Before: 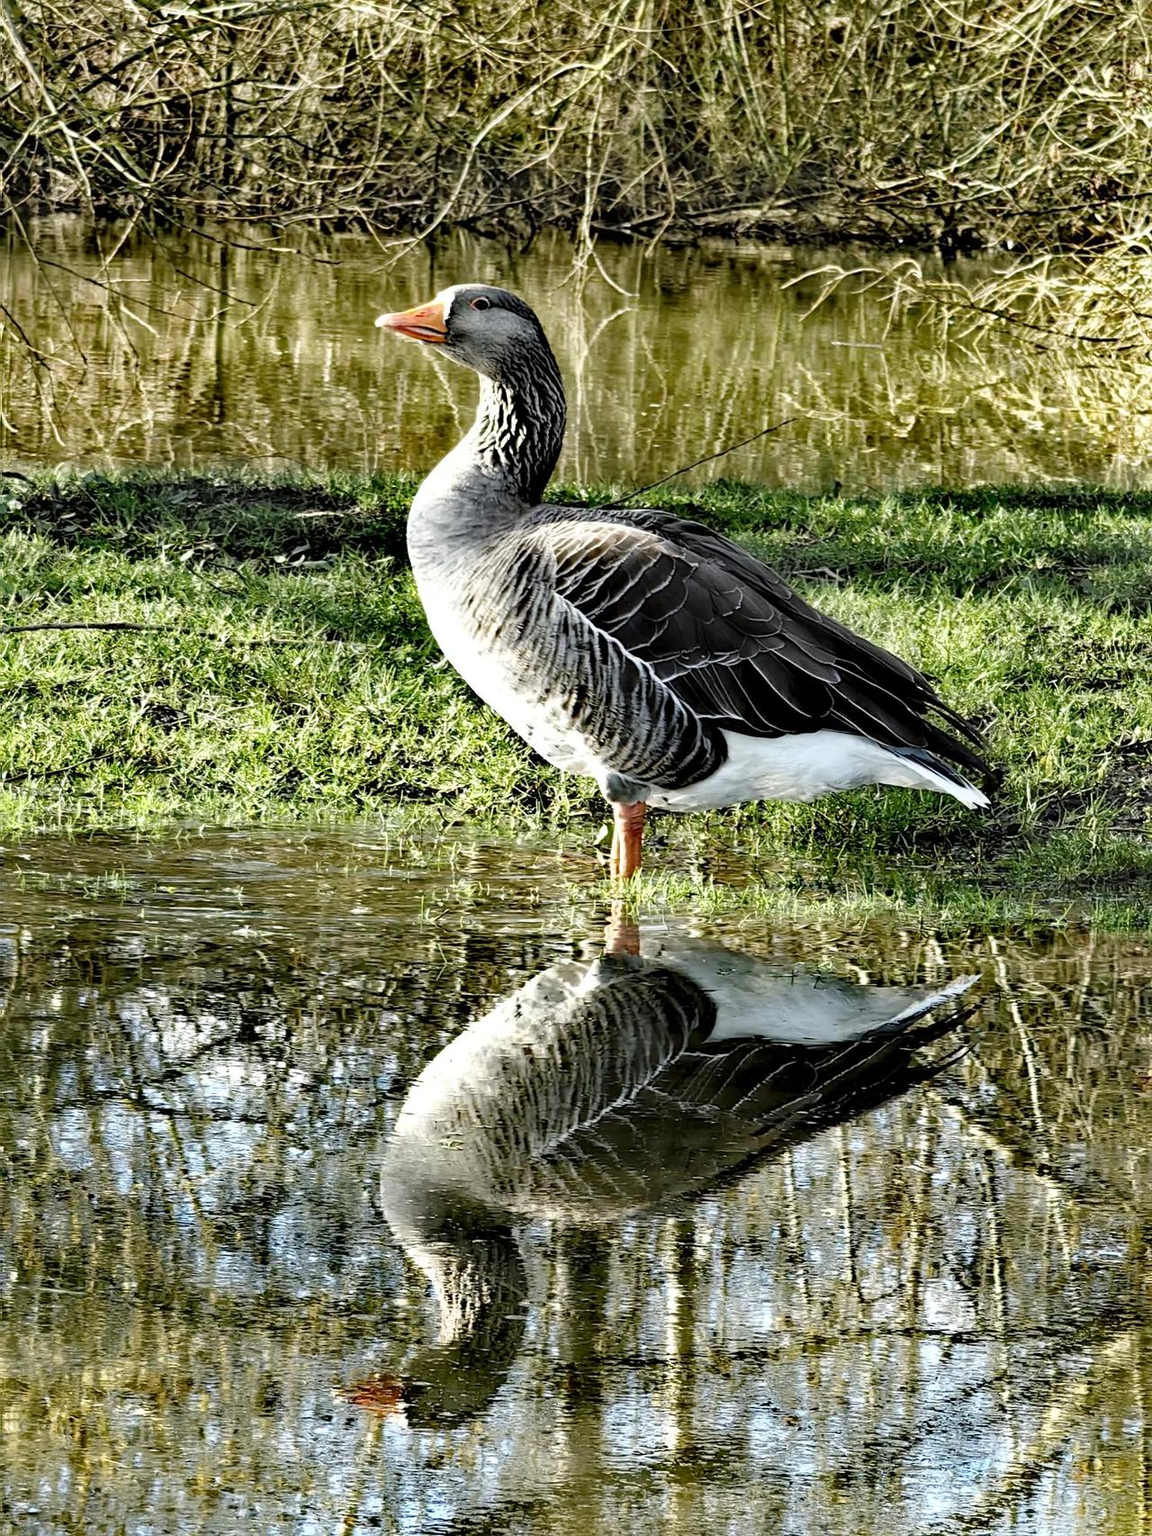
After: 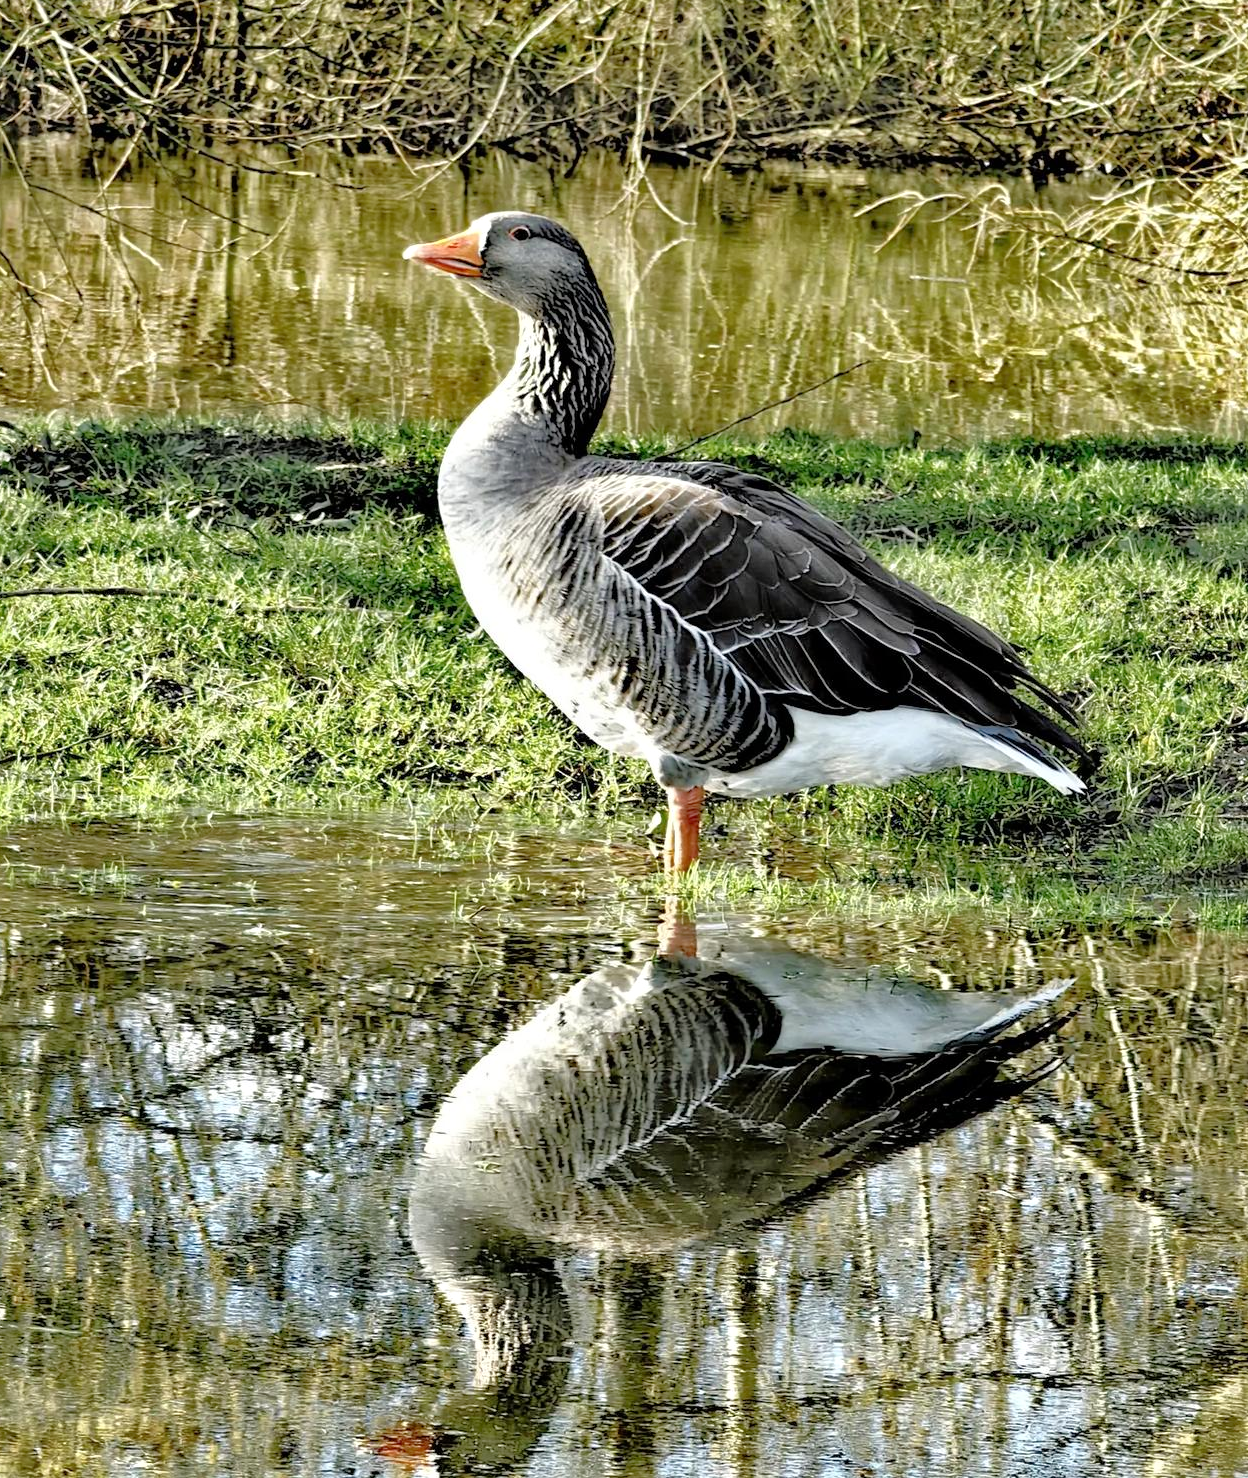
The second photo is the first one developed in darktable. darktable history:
tone equalizer: -7 EV 0.143 EV, -6 EV 0.634 EV, -5 EV 1.12 EV, -4 EV 1.36 EV, -3 EV 1.18 EV, -2 EV 0.6 EV, -1 EV 0.157 EV
crop: left 1.134%, top 6.103%, right 1.312%, bottom 7.208%
